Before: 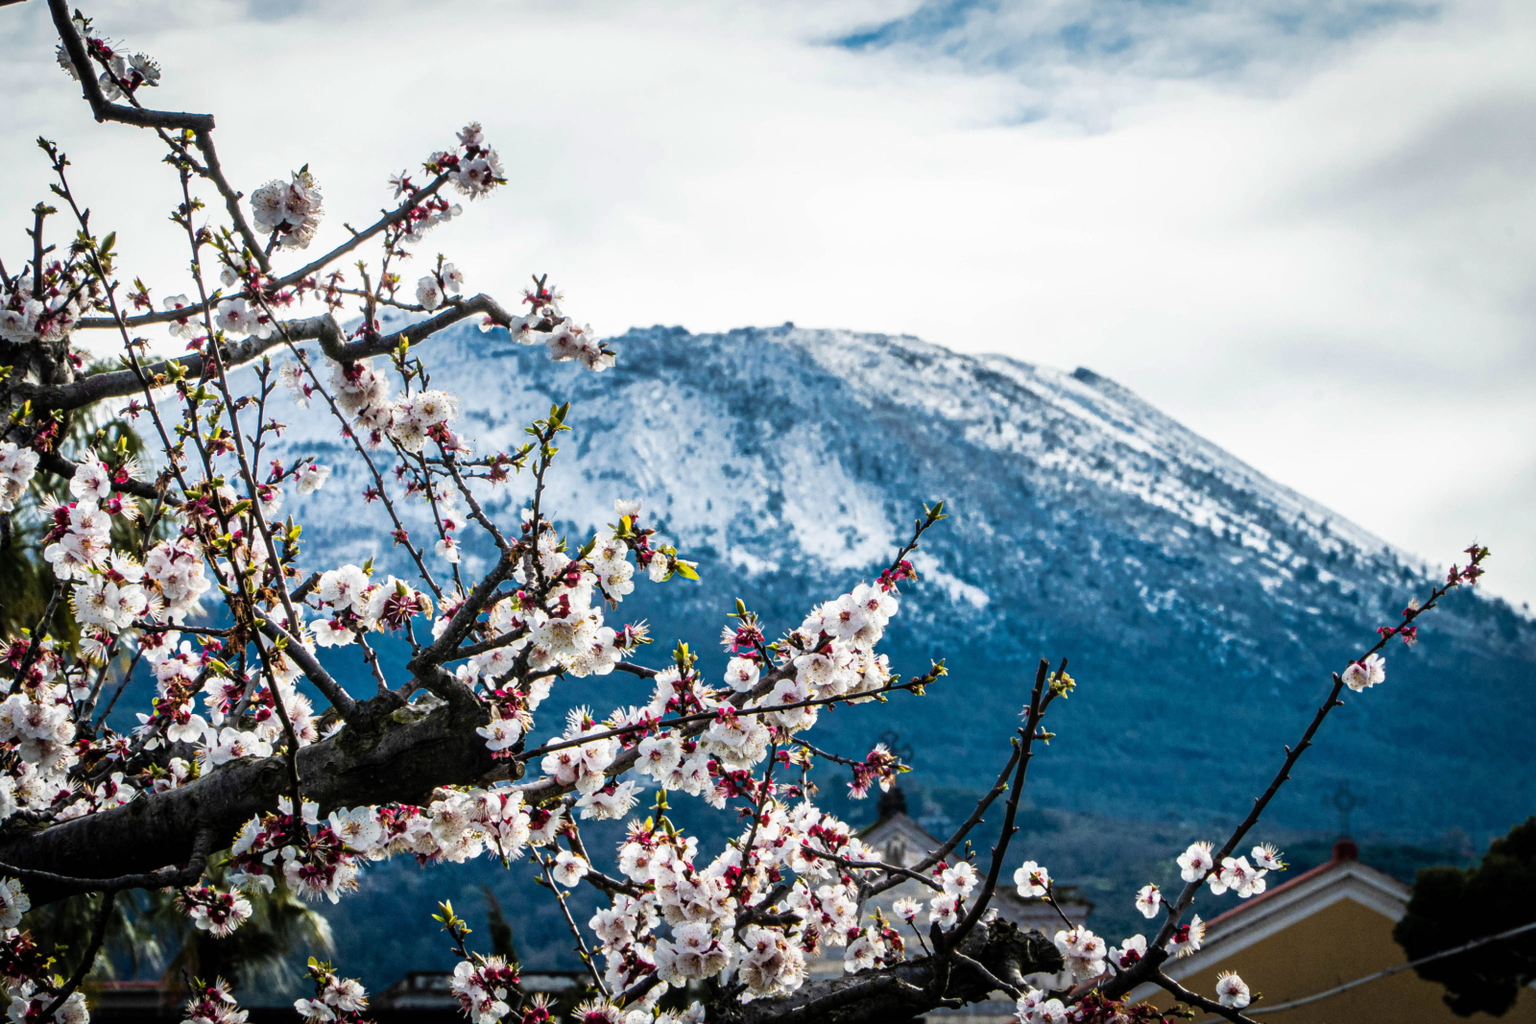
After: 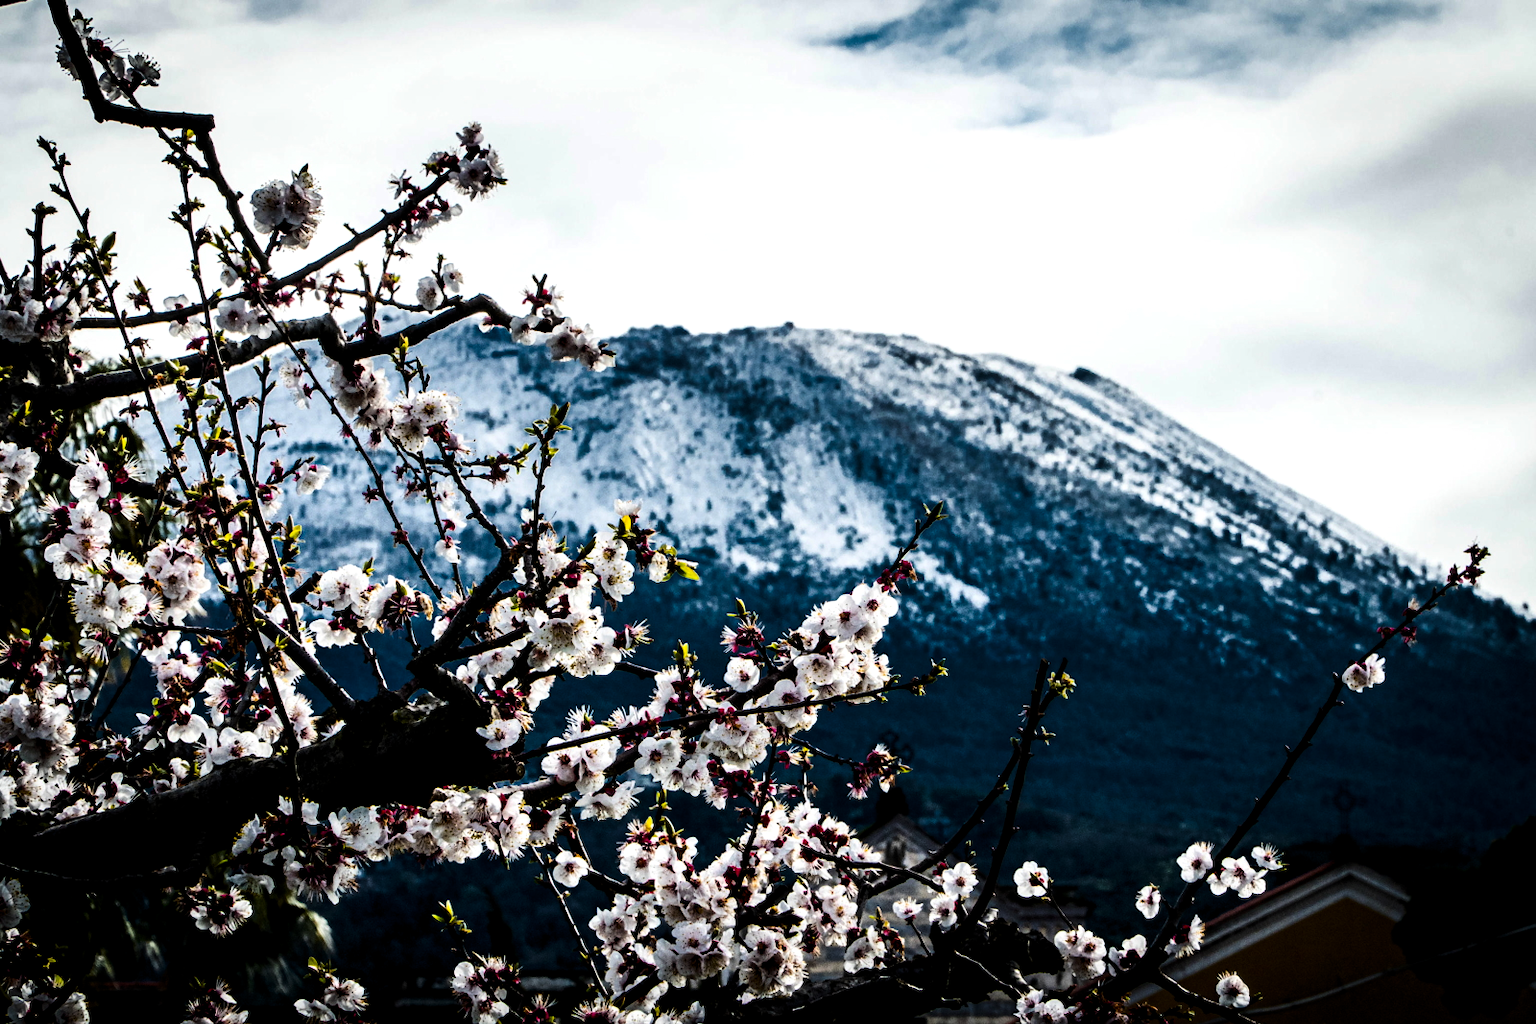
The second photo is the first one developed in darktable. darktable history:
contrast brightness saturation: contrast 0.24, brightness -0.24, saturation 0.14
levels: levels [0.029, 0.545, 0.971]
